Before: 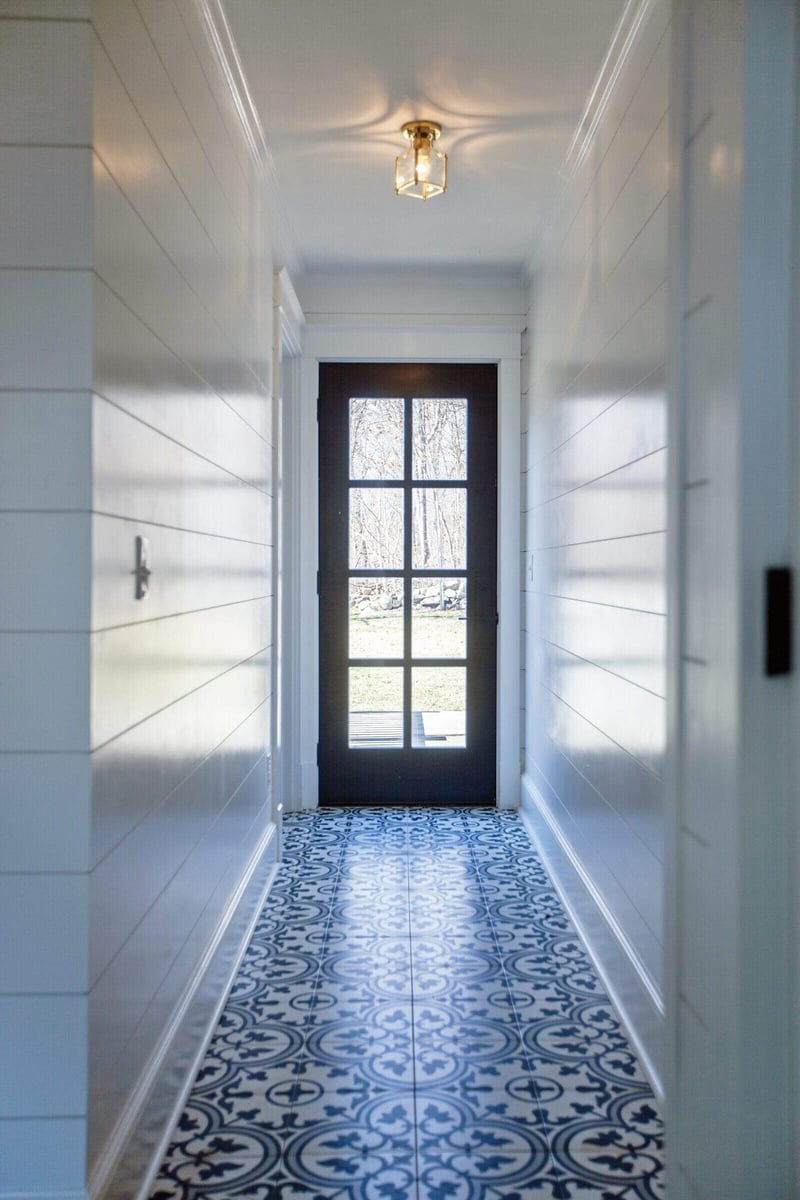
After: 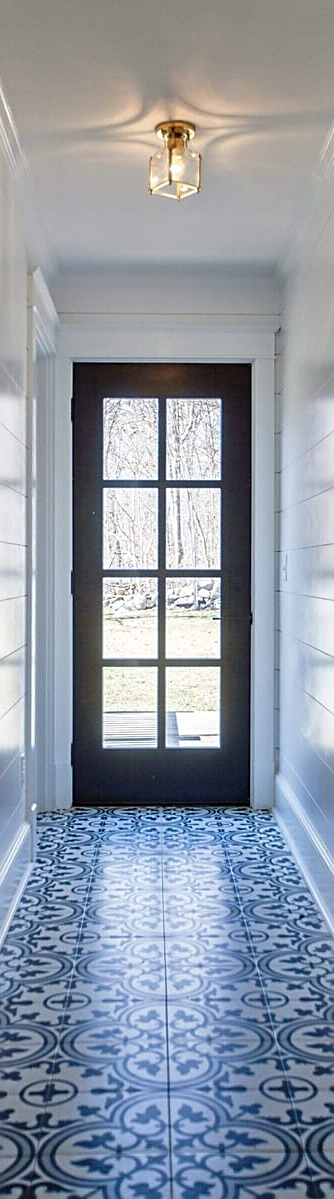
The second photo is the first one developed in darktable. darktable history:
crop: left 30.787%, right 27.404%
sharpen: on, module defaults
